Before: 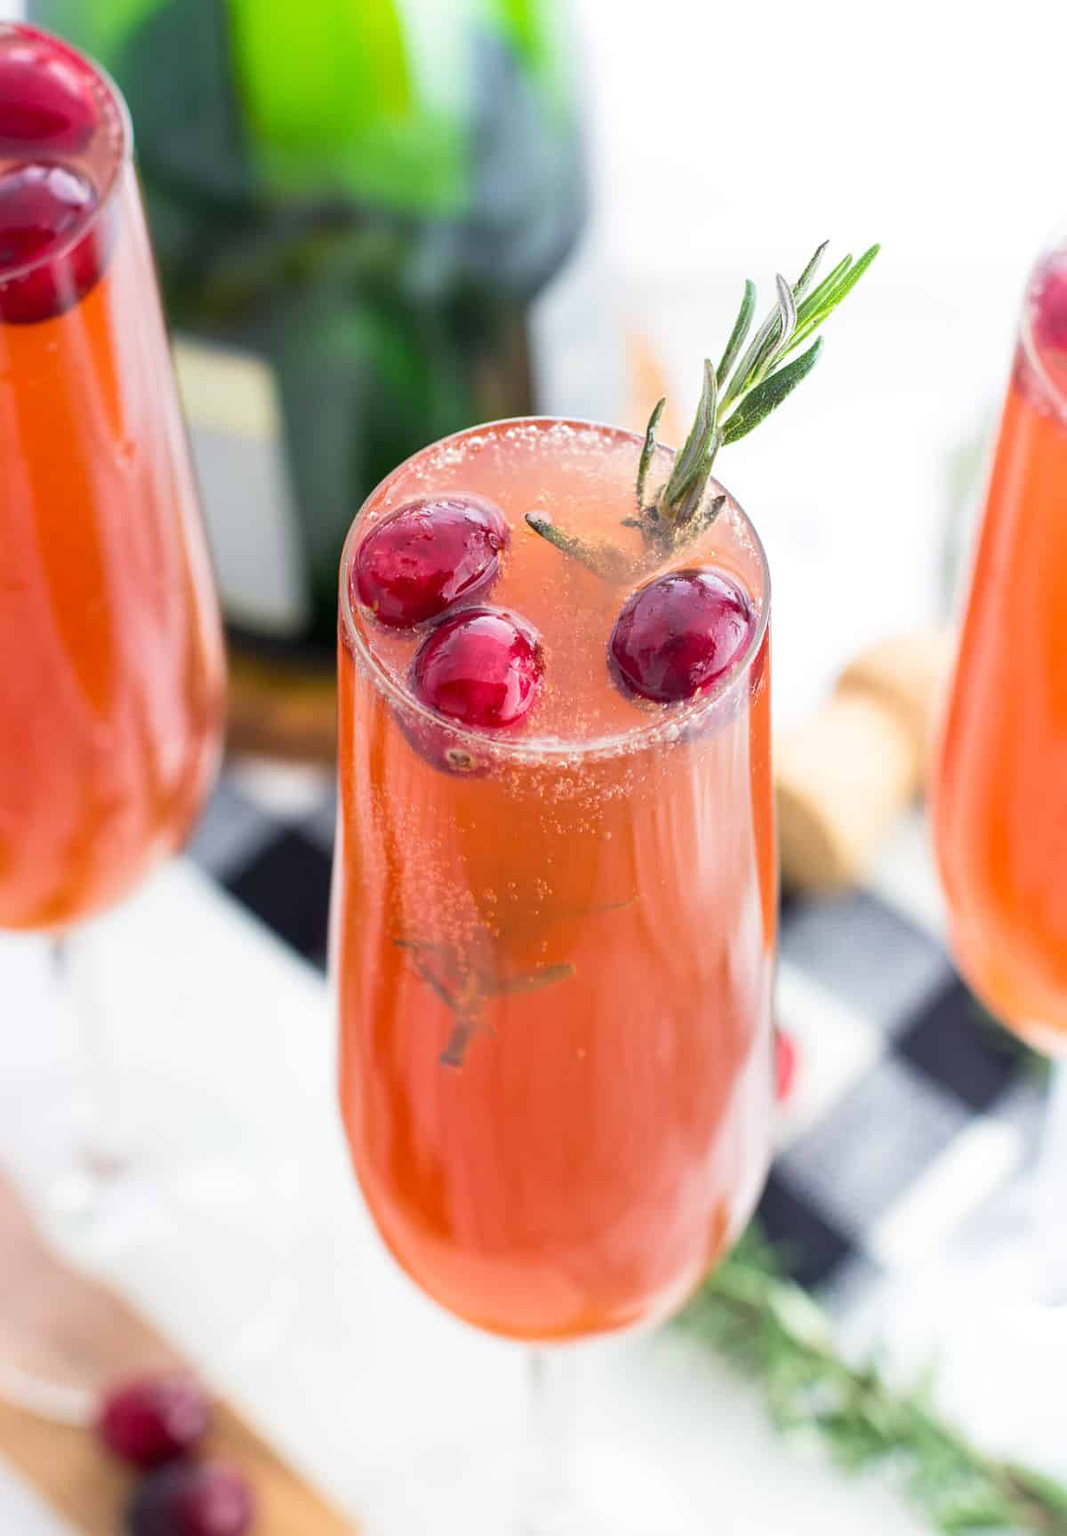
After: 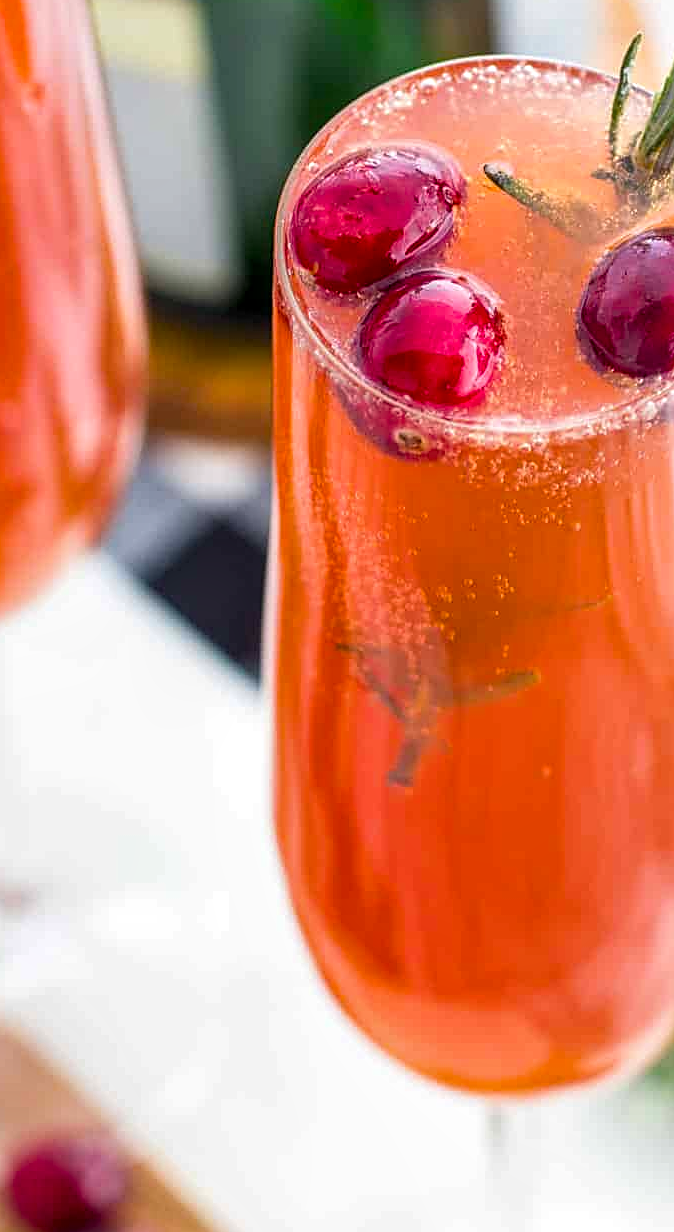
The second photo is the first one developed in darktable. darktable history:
local contrast: on, module defaults
shadows and highlights: shadows 36.47, highlights -27.41, shadows color adjustment 97.68%, soften with gaussian
color balance rgb: perceptual saturation grading › global saturation 25.822%
crop: left 8.969%, top 23.949%, right 34.803%, bottom 4.69%
sharpen: on, module defaults
